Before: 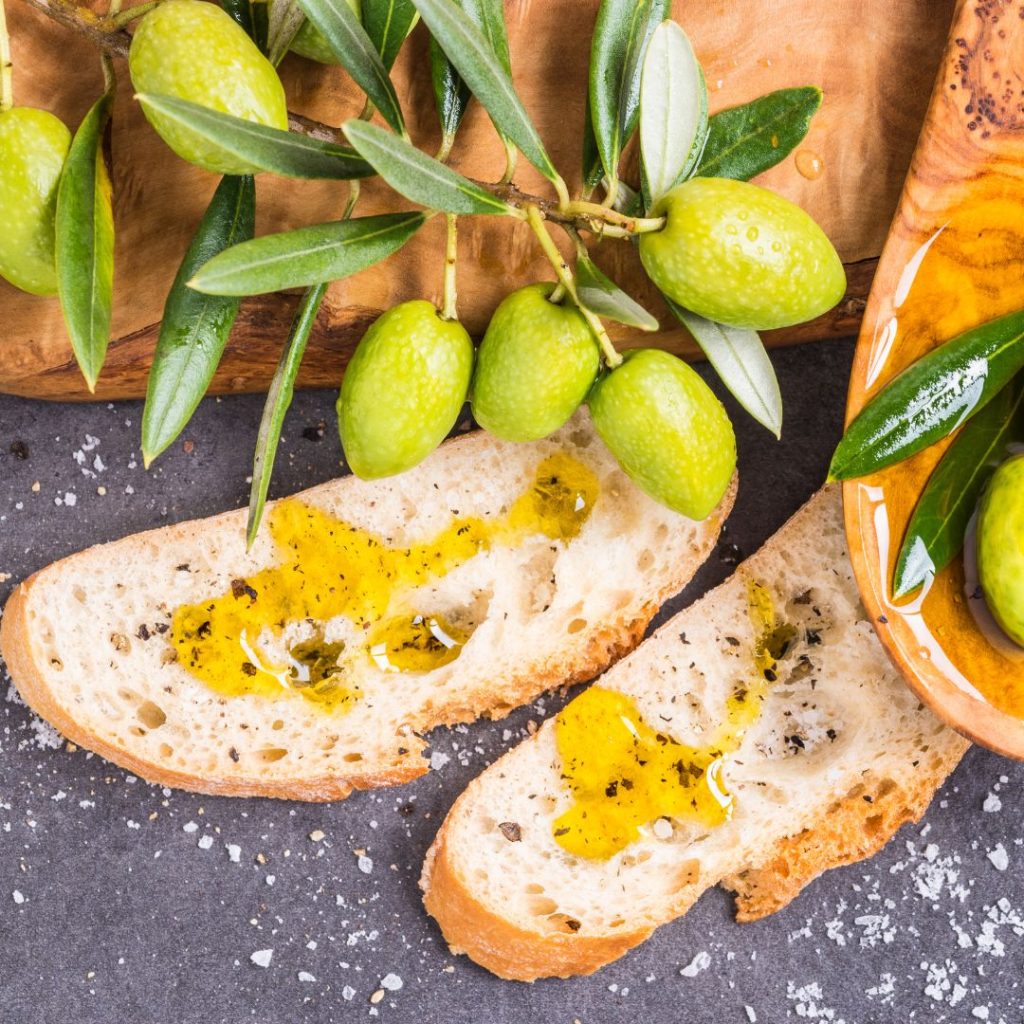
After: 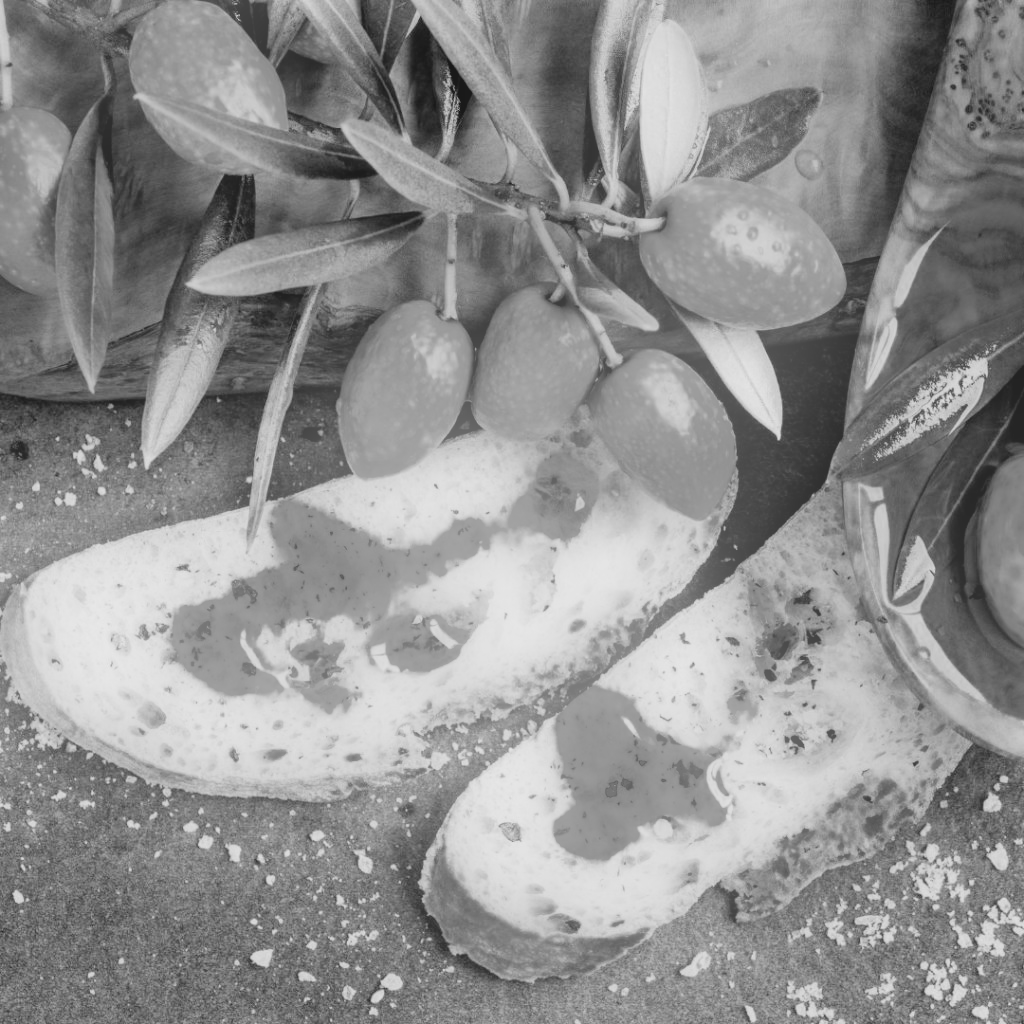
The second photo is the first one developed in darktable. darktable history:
monochrome: a -11.7, b 1.62, size 0.5, highlights 0.38
contrast equalizer: octaves 7, y [[0.528, 0.548, 0.563, 0.562, 0.546, 0.526], [0.55 ×6], [0 ×6], [0 ×6], [0 ×6]]
bloom: on, module defaults
filmic rgb: black relative exposure -7.65 EV, white relative exposure 4.56 EV, hardness 3.61, color science v6 (2022)
